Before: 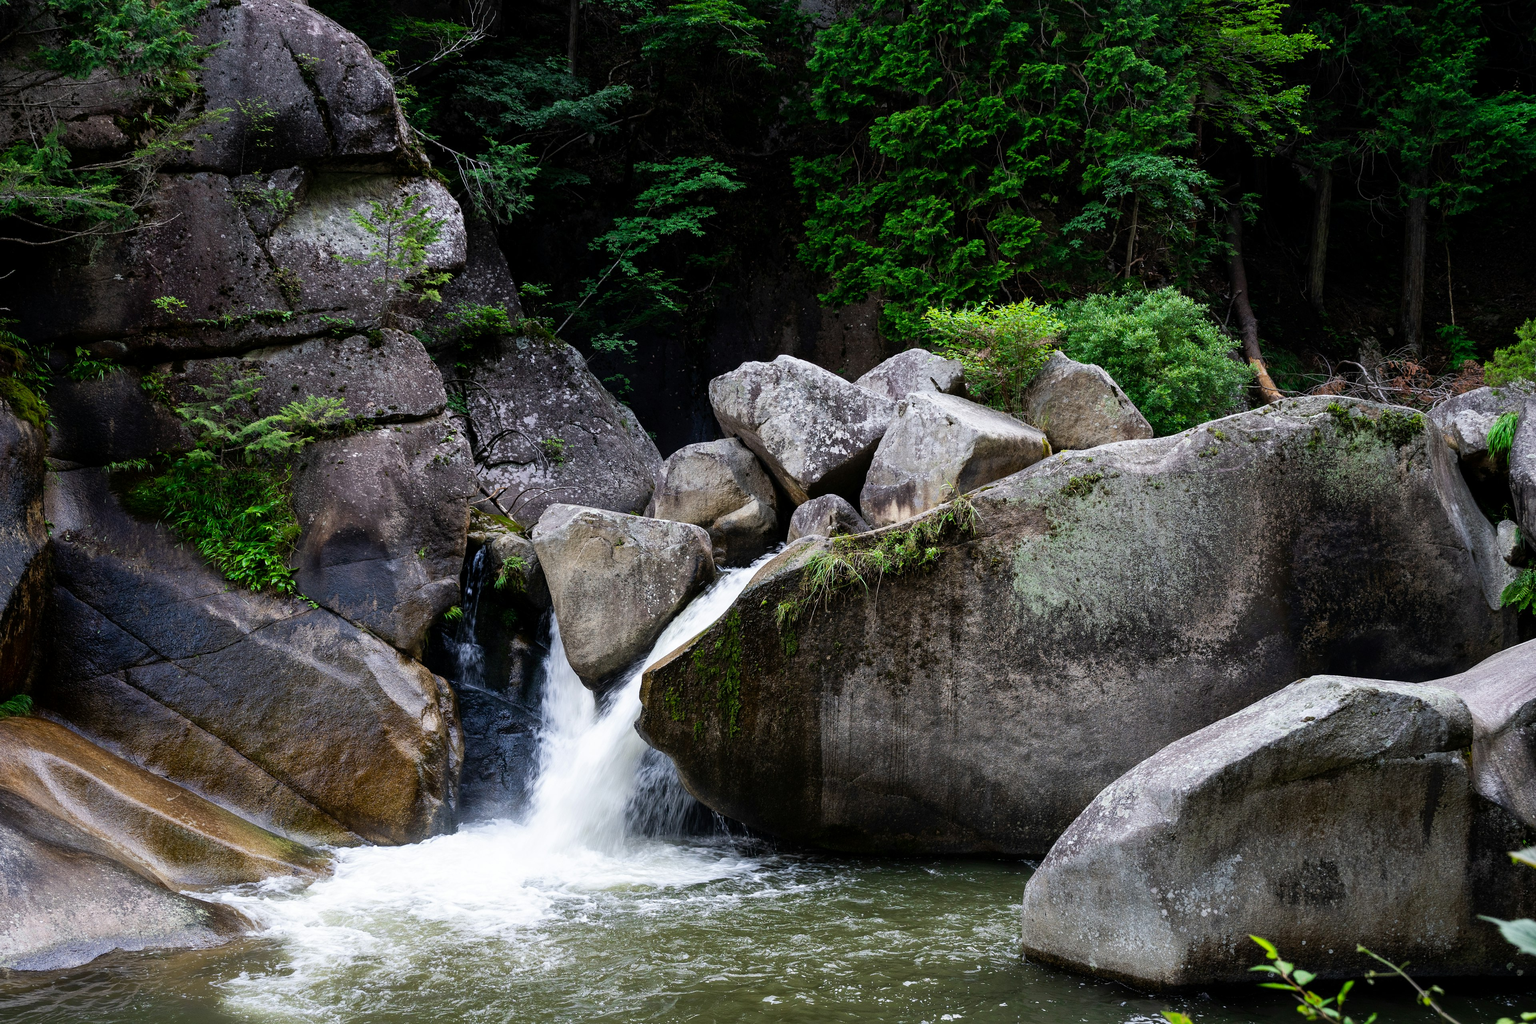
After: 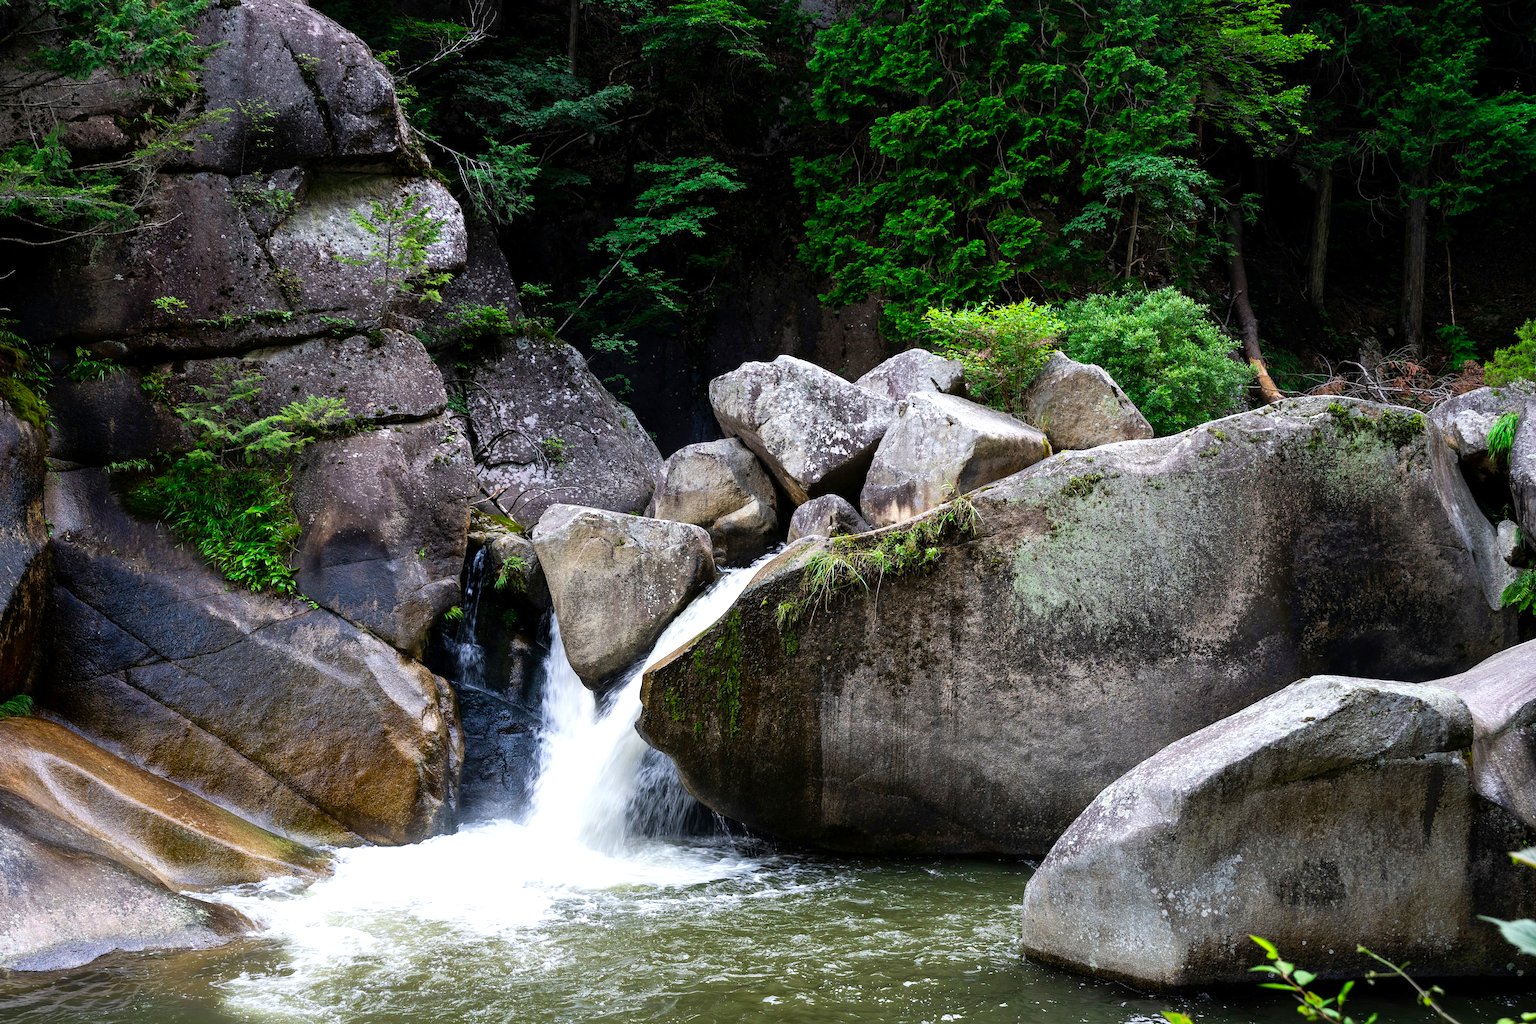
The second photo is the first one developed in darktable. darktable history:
exposure: exposure 0.371 EV, compensate highlight preservation false
color correction: highlights b* -0.038, saturation 1.14
